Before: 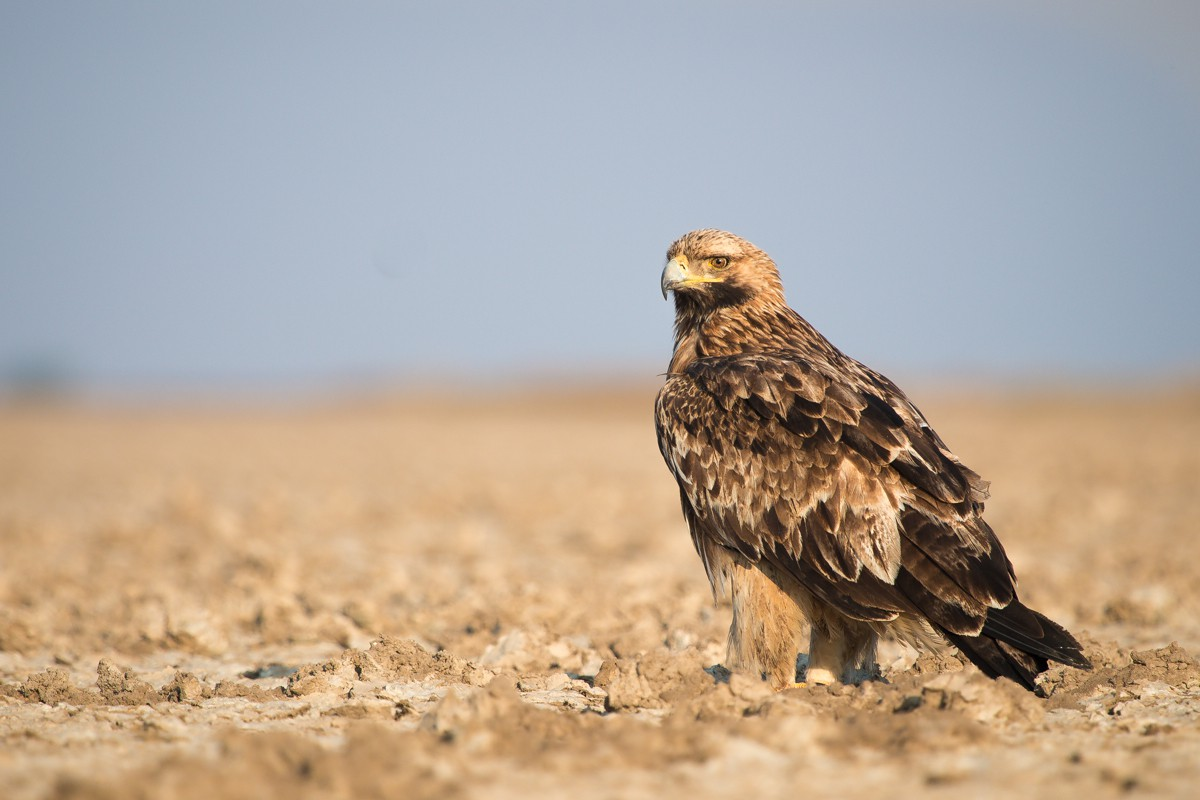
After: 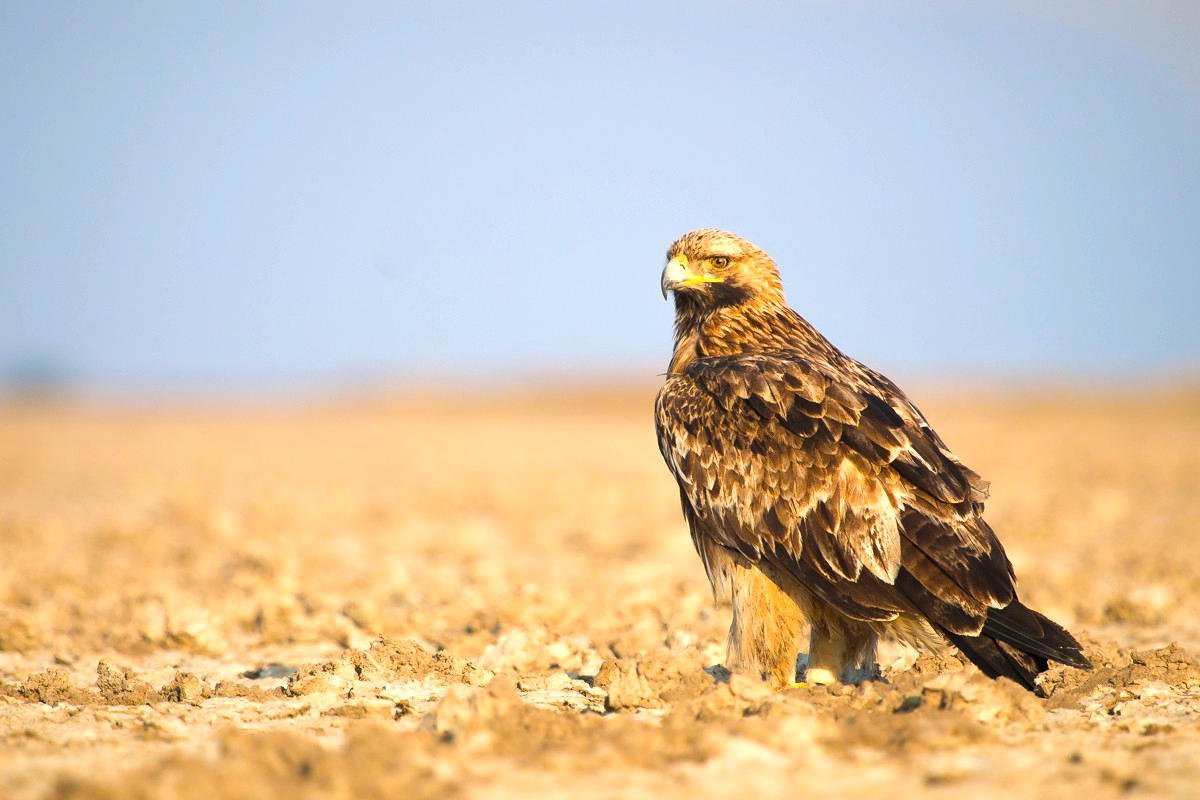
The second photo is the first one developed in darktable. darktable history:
color balance rgb: perceptual saturation grading › global saturation 25%, global vibrance 20%
exposure: black level correction 0, exposure 0.5 EV, compensate exposure bias true, compensate highlight preservation false
